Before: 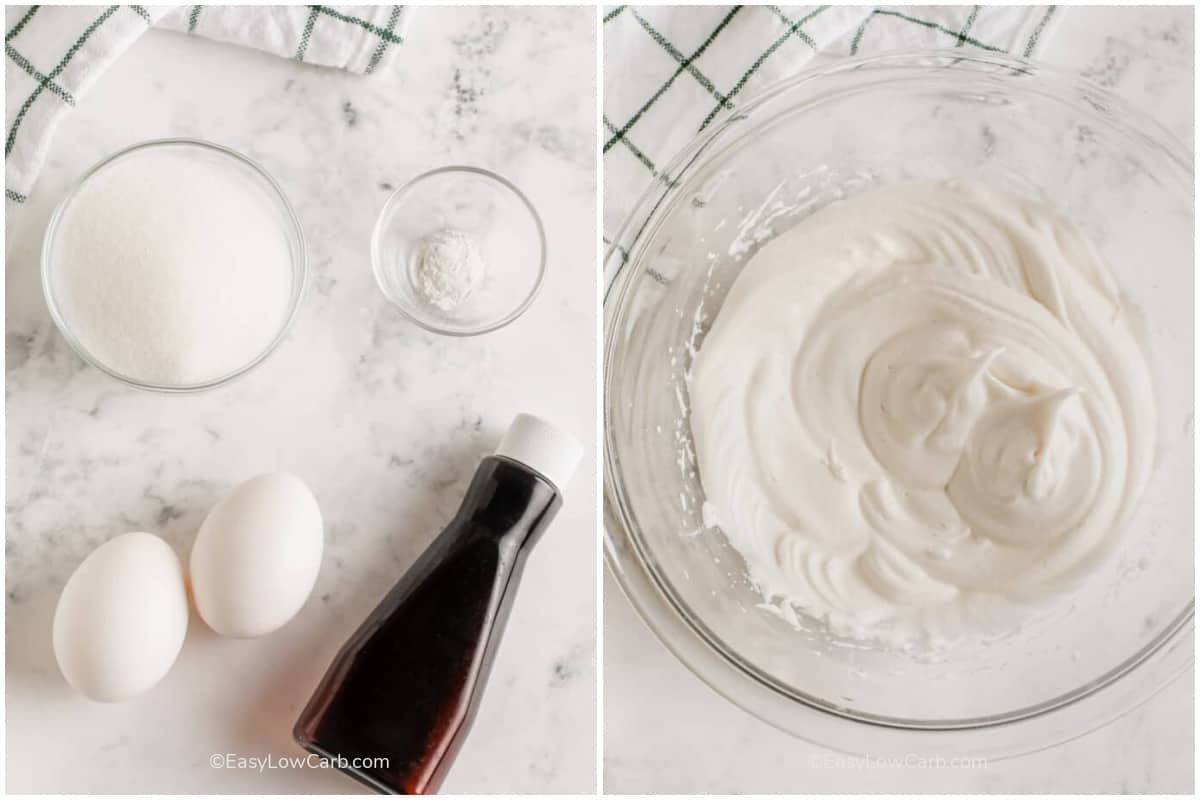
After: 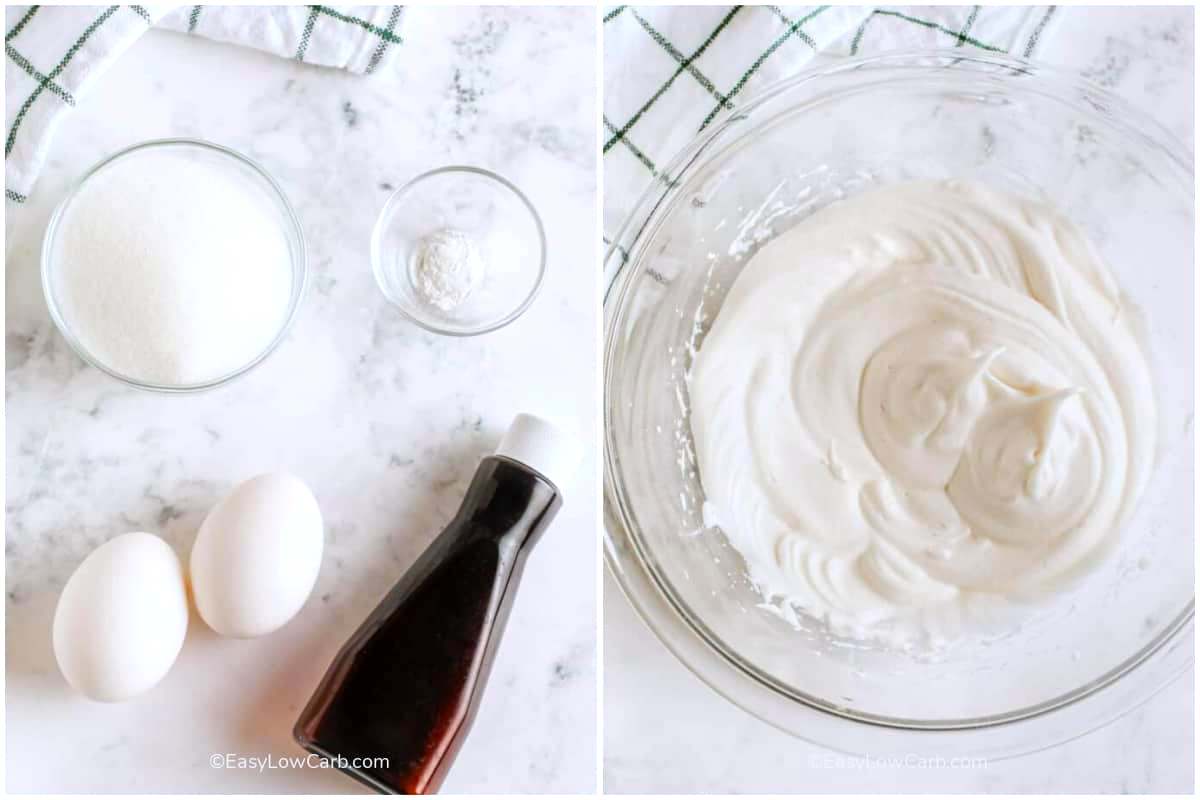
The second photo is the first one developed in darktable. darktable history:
color balance rgb: highlights gain › luminance 16.505%, highlights gain › chroma 2.889%, highlights gain › hue 256.77°, perceptual saturation grading › global saturation 30.772%, perceptual brilliance grading › global brilliance 3.008%, perceptual brilliance grading › highlights -3.083%, perceptual brilliance grading › shadows 2.636%, global vibrance 20%
